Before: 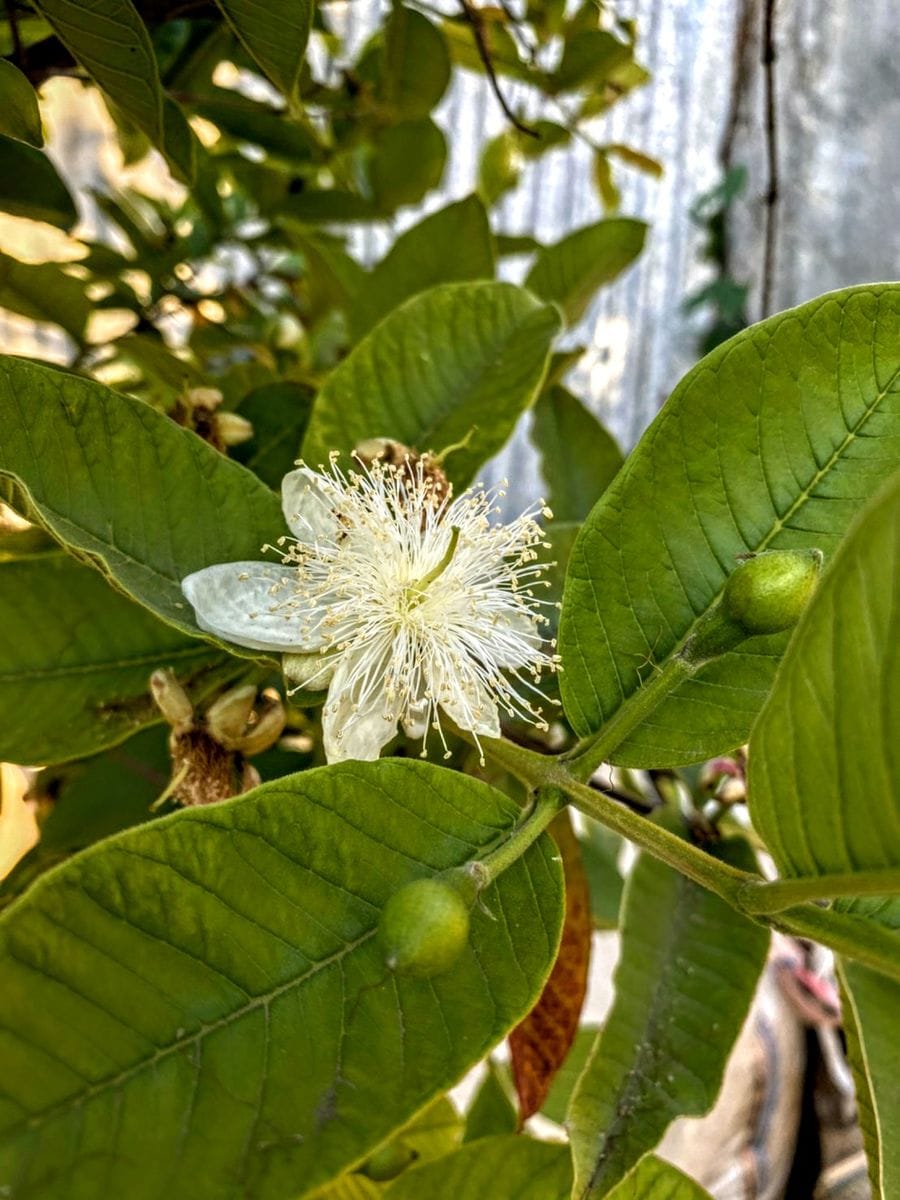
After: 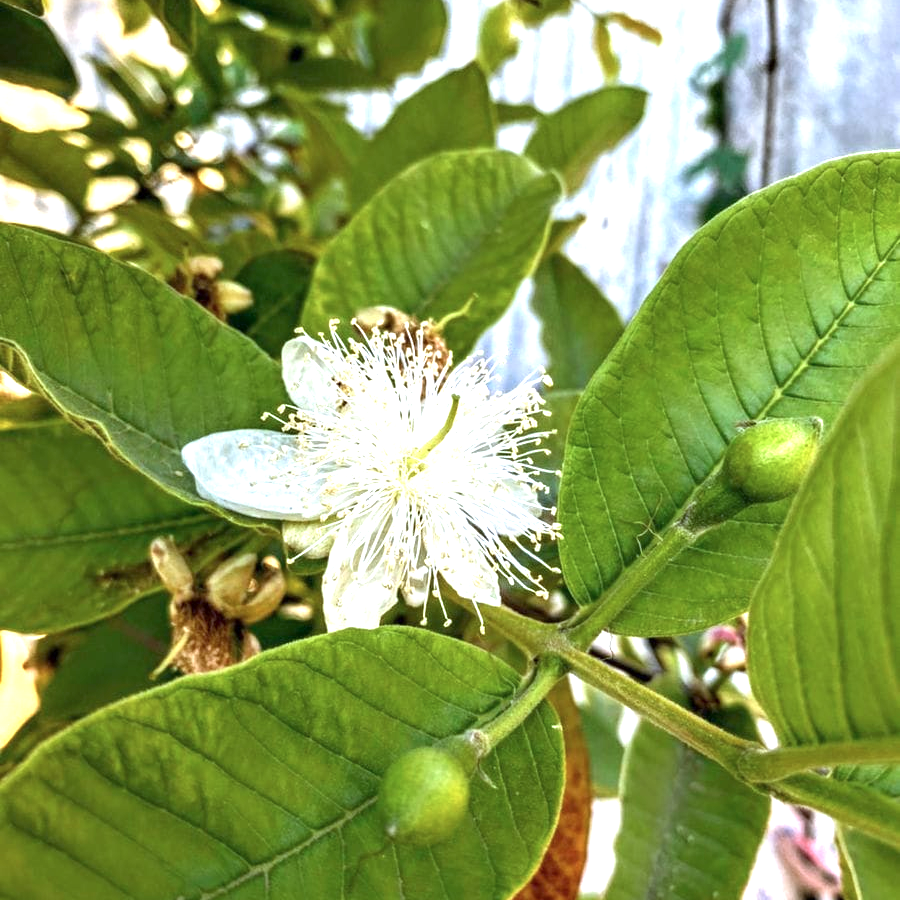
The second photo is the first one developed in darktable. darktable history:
exposure: exposure 0.998 EV, compensate highlight preservation false
color calibration: illuminant as shot in camera, x 0.37, y 0.382, temperature 4318.64 K
crop: top 11.059%, bottom 13.928%
